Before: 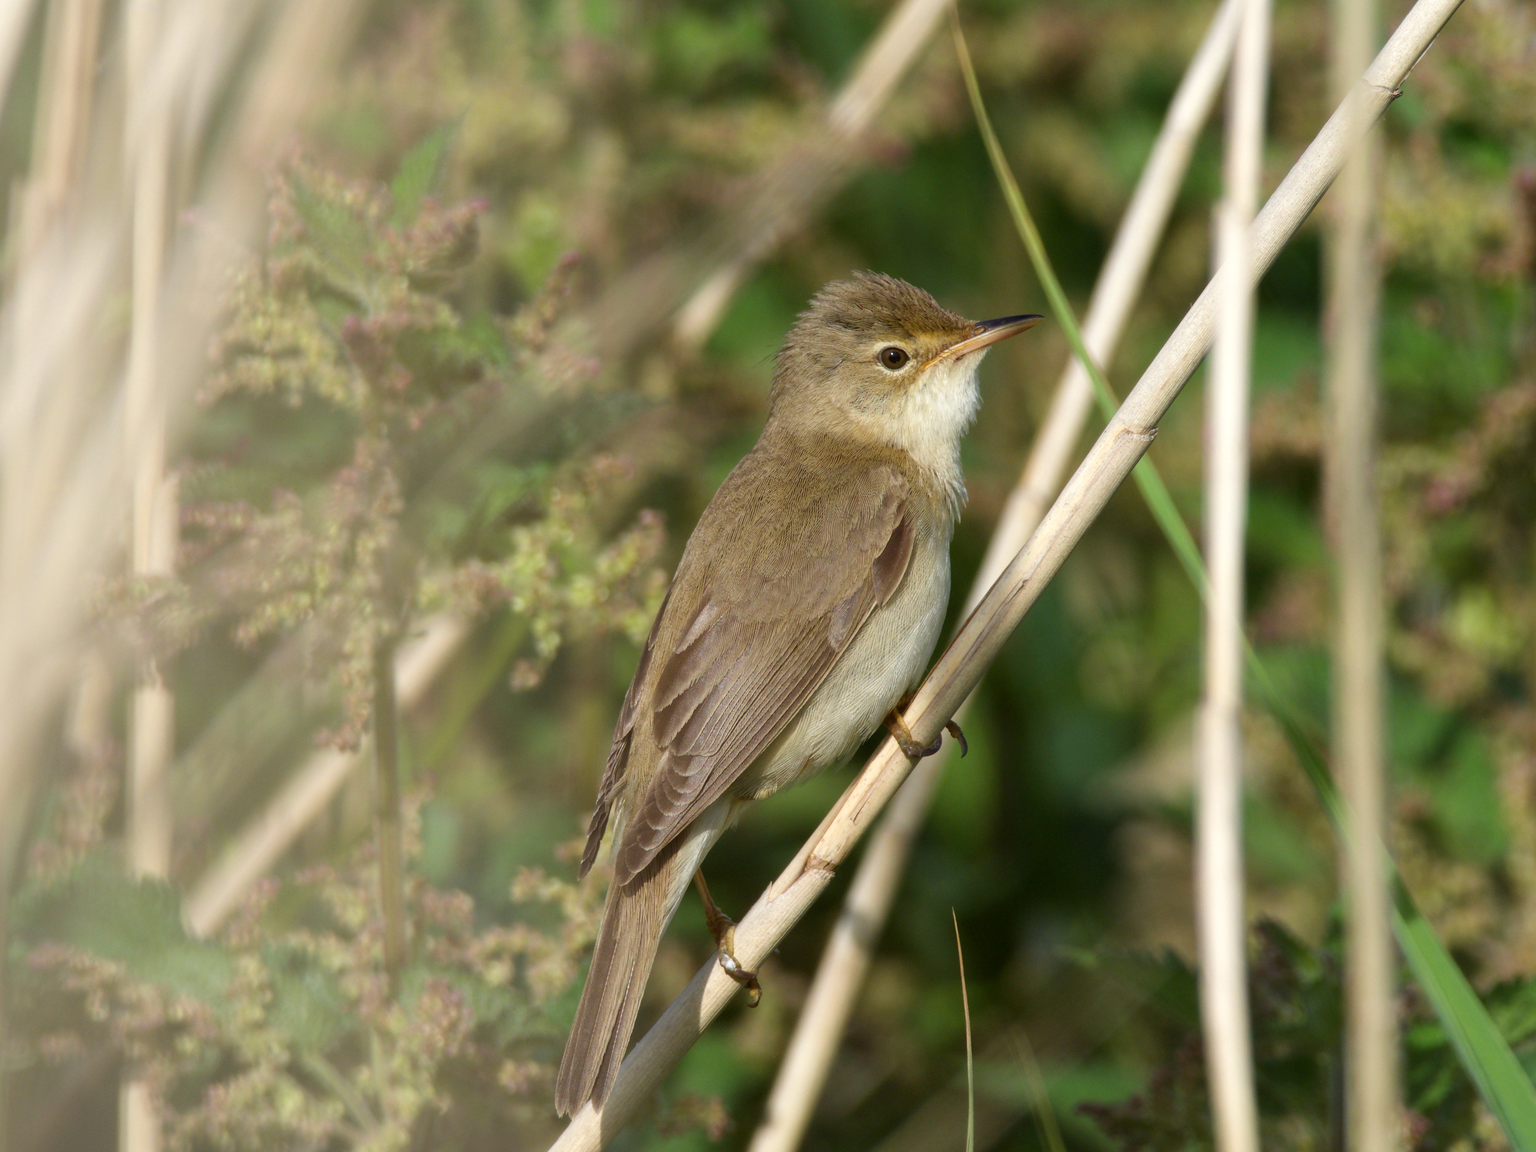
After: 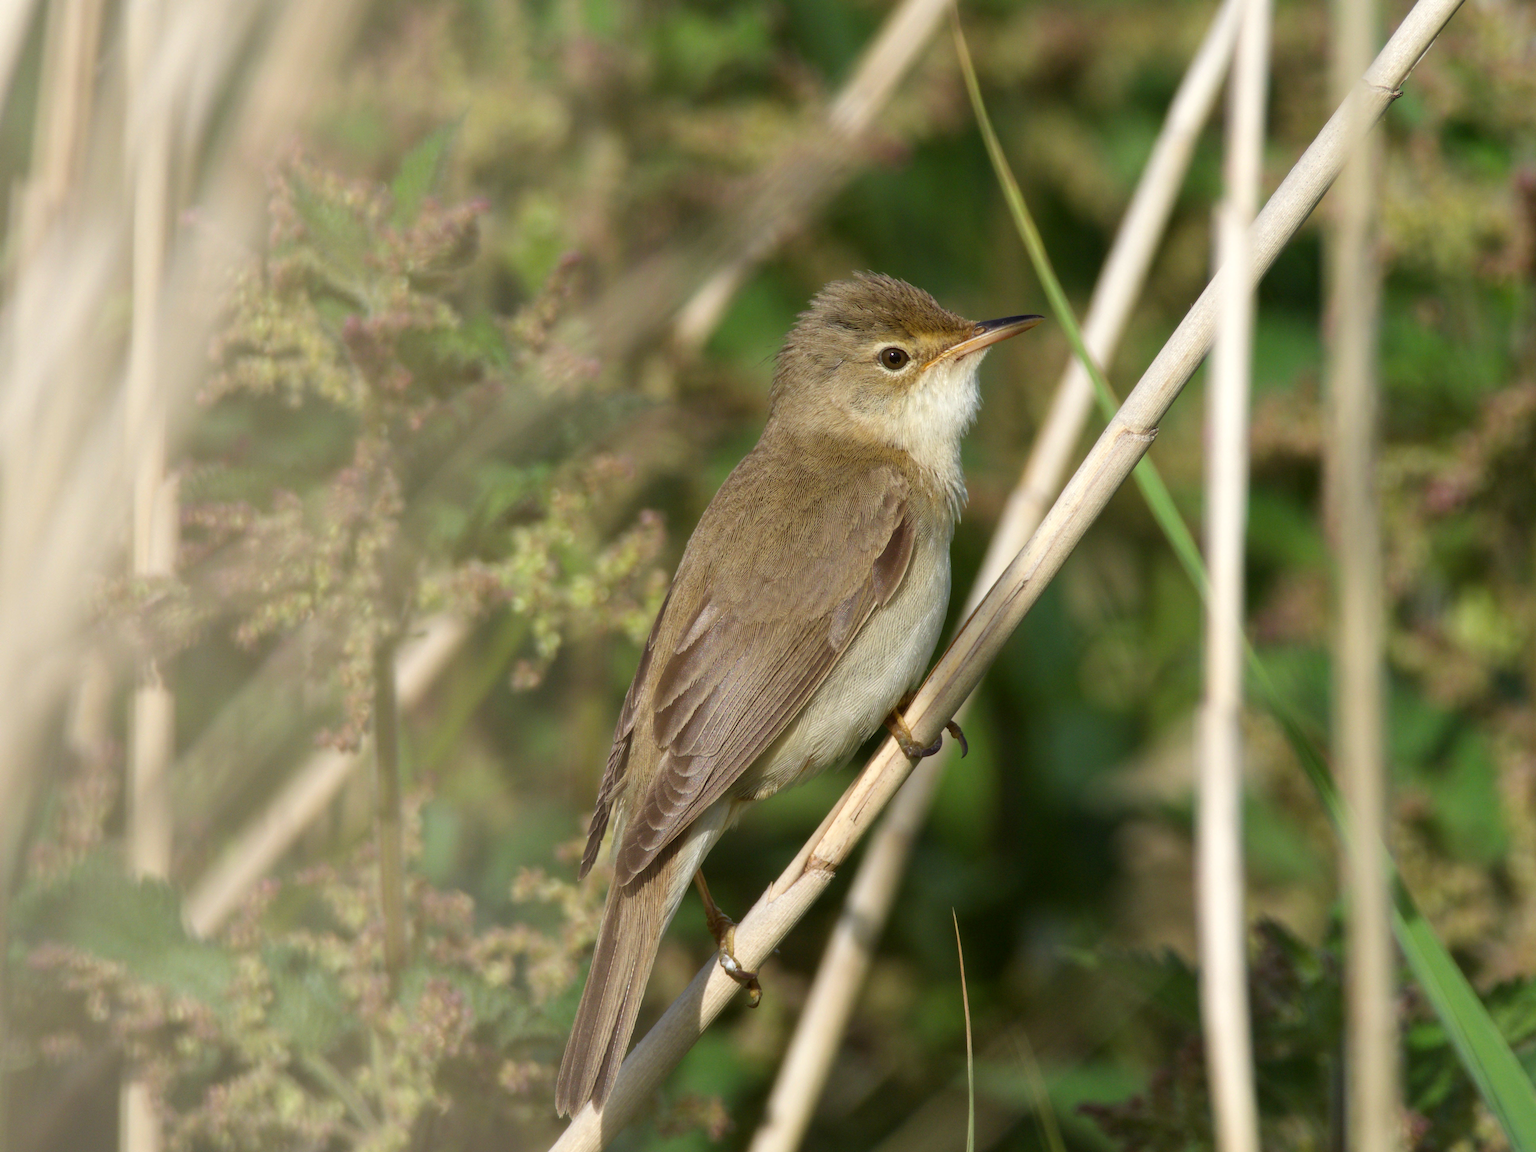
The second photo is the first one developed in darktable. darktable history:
shadows and highlights: radius 334.95, shadows 64.24, highlights 5.65, compress 88.08%, soften with gaussian
